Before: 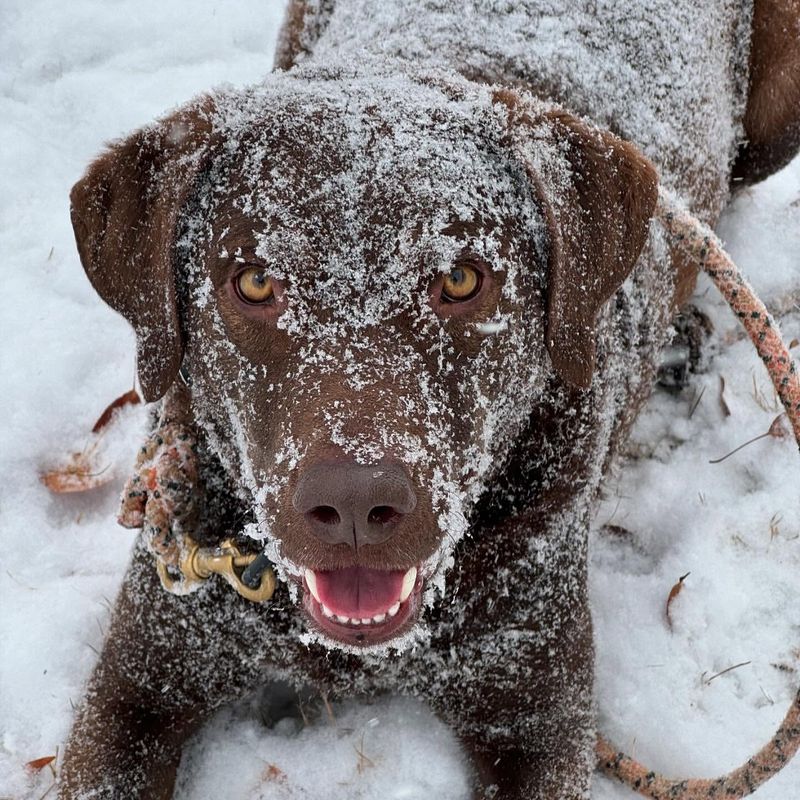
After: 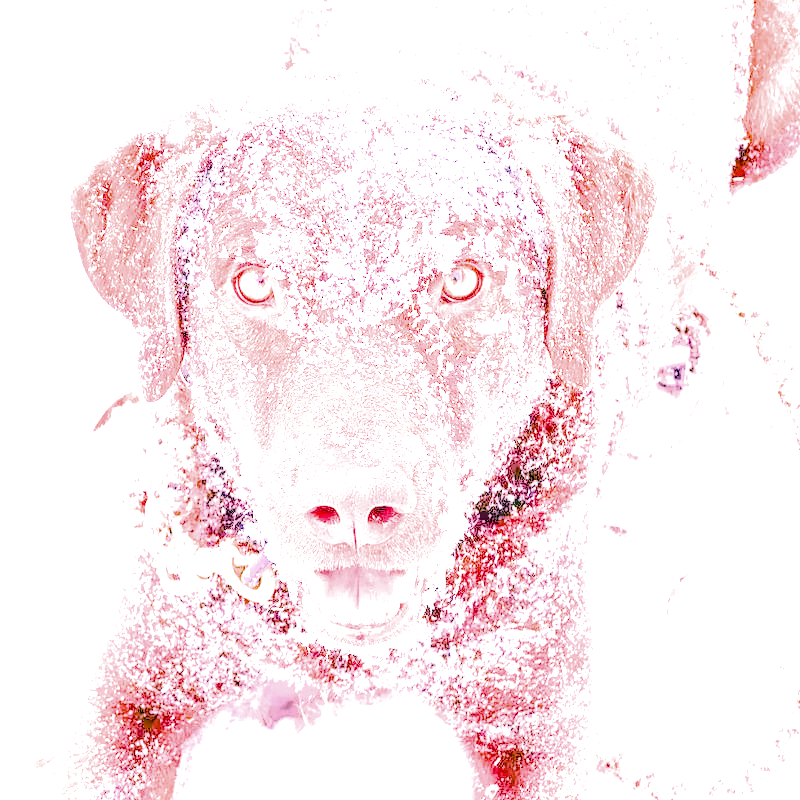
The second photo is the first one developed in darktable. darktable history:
filmic rgb "scene-referred default": black relative exposure -7.65 EV, white relative exposure 4.56 EV, hardness 3.61
local contrast: on, module defaults
lens correction: scale 1.01, crop 1, focal 85, aperture 3.2, distance 4.38, camera "Canon EOS RP", lens "Canon RF 85mm F2 MACRO IS STM"
haze removal: compatibility mode true, adaptive false
denoise (profiled): preserve shadows 1.18, scattering 0.064, a [-1, 0, 0], b [0, 0, 0], compensate highlight preservation false
raw denoise: x [[0, 0.25, 0.5, 0.75, 1] ×4]
shadows and highlights: shadows 25, highlights -25
raw chromatic aberrations: on, module defaults
hot pixels: on, module defaults
tone equalizer "contrast tone curve: soft": -8 EV -0.417 EV, -7 EV -0.389 EV, -6 EV -0.333 EV, -5 EV -0.222 EV, -3 EV 0.222 EV, -2 EV 0.333 EV, -1 EV 0.389 EV, +0 EV 0.417 EV, edges refinement/feathering 500, mask exposure compensation -1.57 EV, preserve details no
exposure: black level correction 0.001, exposure 2.607 EV, compensate exposure bias true, compensate highlight preservation false
highlight reconstruction: clipping threshold 1.25, iterations 1, diameter of reconstruction 64 px
white balance: red 1.899, blue 1.492
color balance rgb: perceptual saturation grading › global saturation 36%, perceptual brilliance grading › global brilliance 10%, global vibrance 20%
